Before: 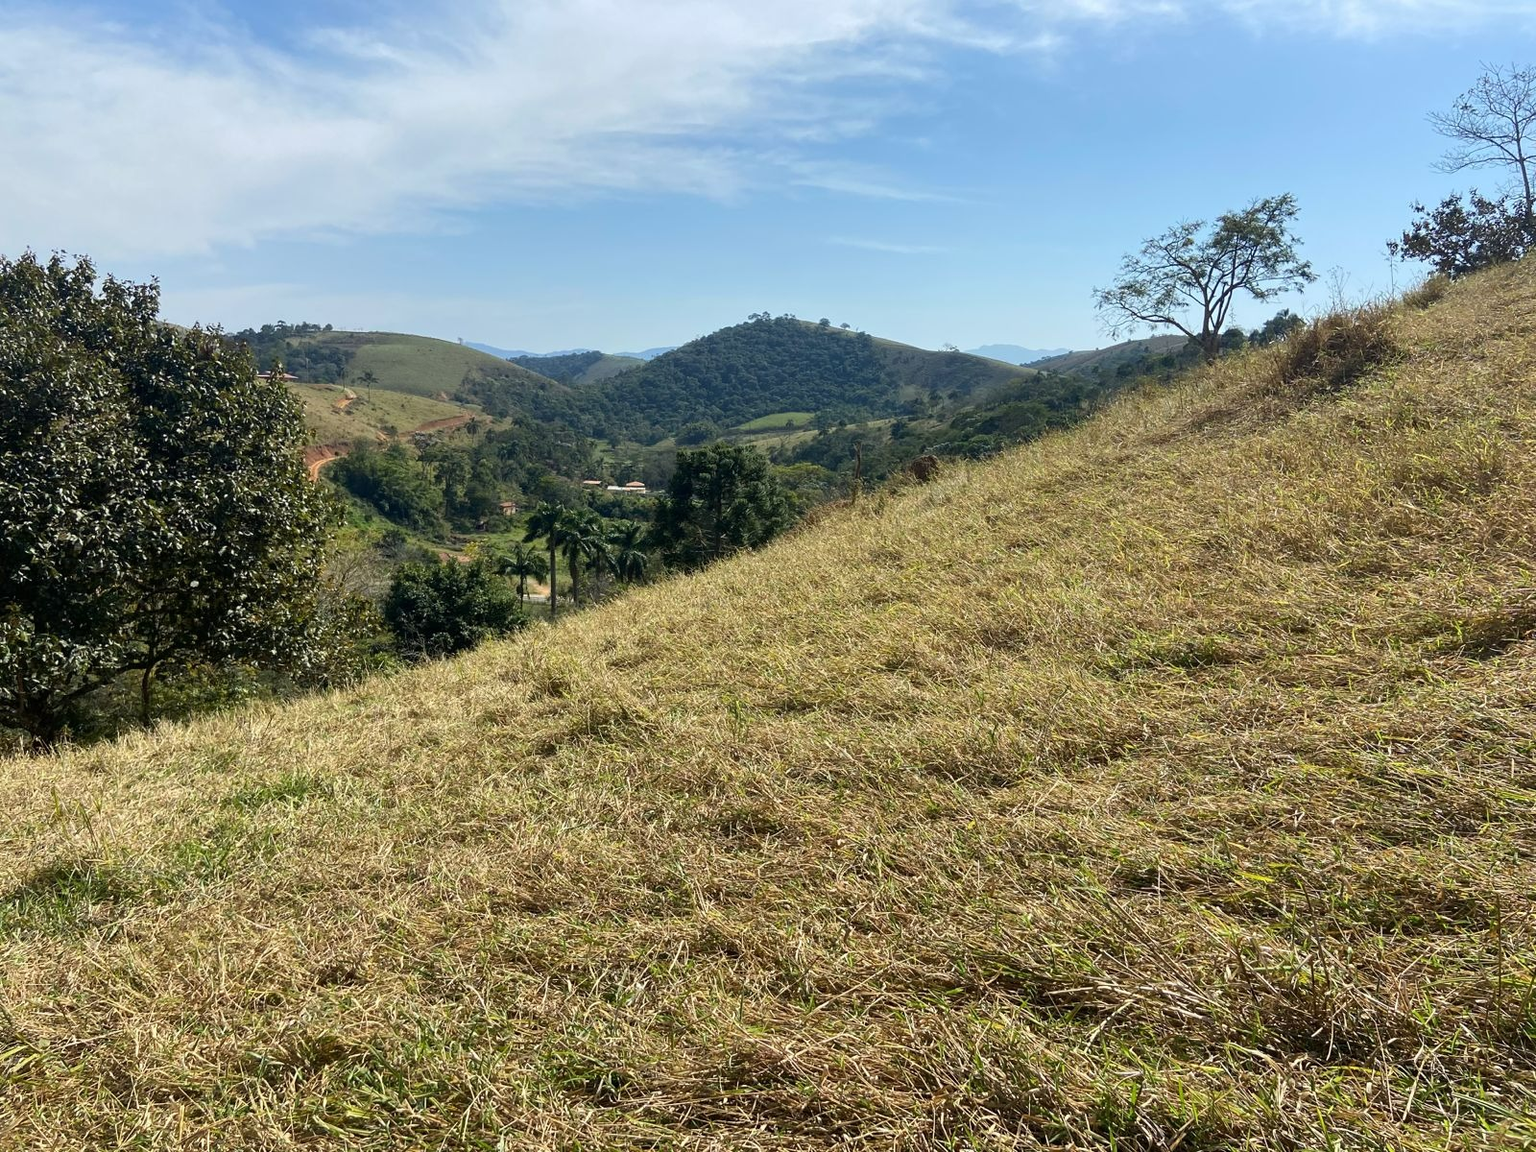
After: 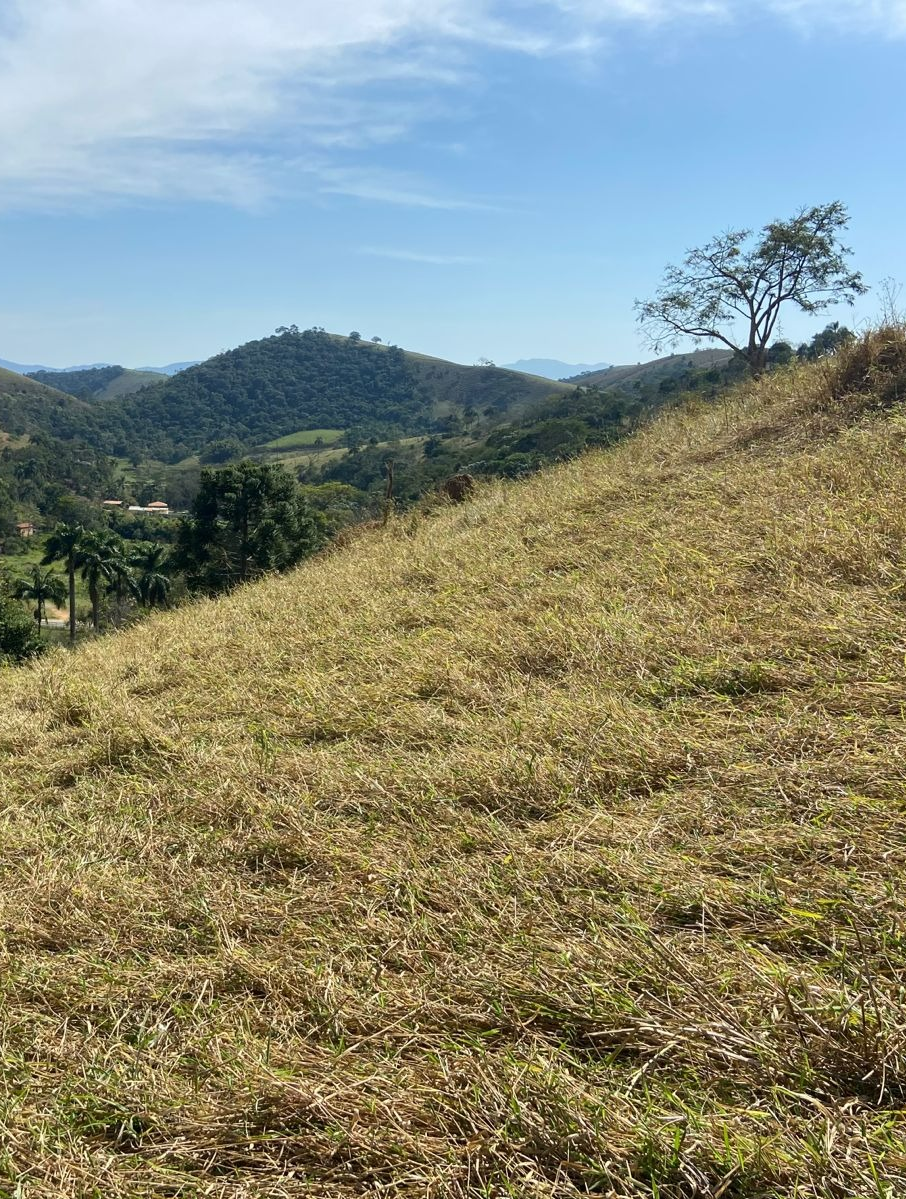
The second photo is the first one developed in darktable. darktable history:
crop: left 31.532%, top 0.01%, right 11.8%
